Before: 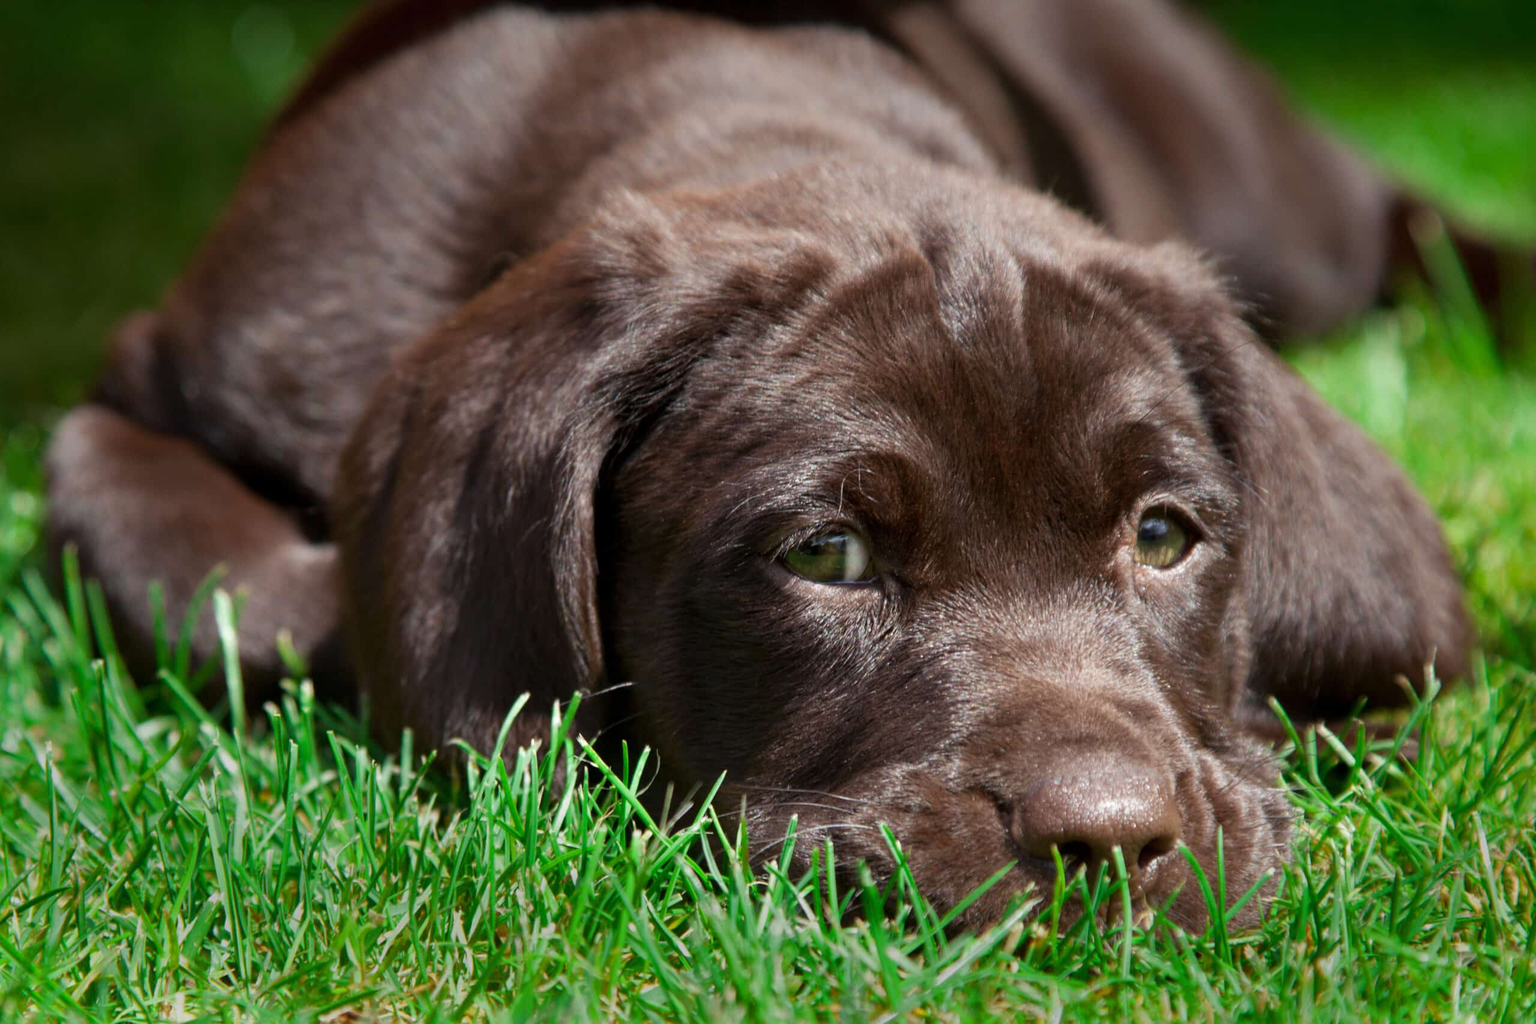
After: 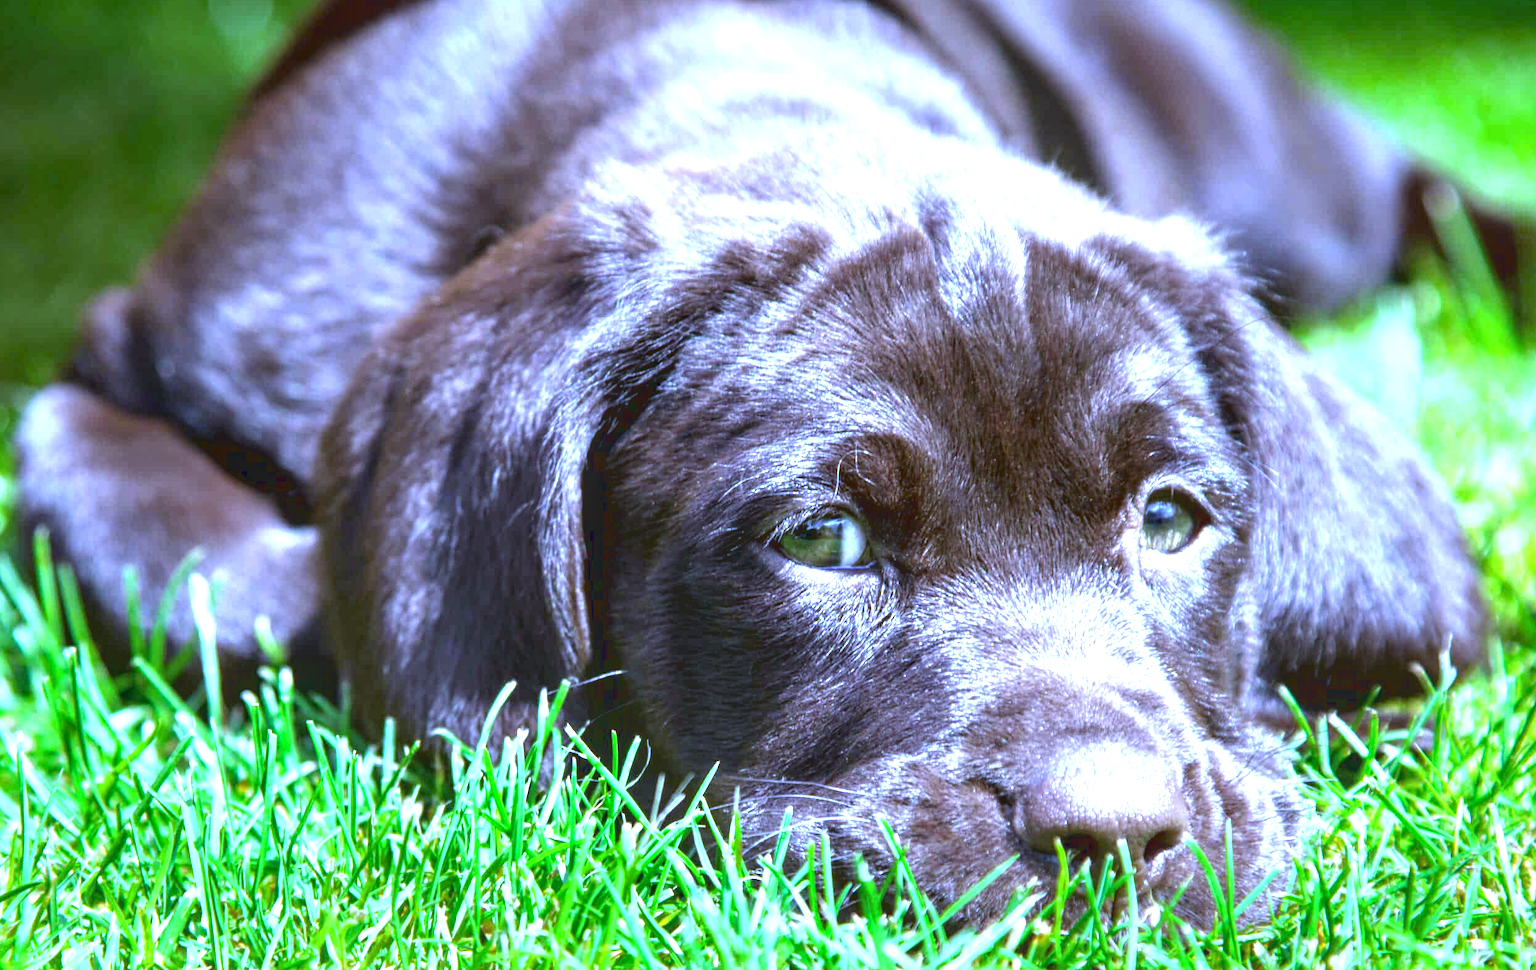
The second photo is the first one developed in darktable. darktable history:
local contrast: on, module defaults
exposure: black level correction 0, exposure 1.6 EV, compensate exposure bias true, compensate highlight preservation false
crop: left 1.964%, top 3.251%, right 1.122%, bottom 4.933%
white balance: red 0.766, blue 1.537
tone curve: curves: ch0 [(0.122, 0.111) (1, 1)]
